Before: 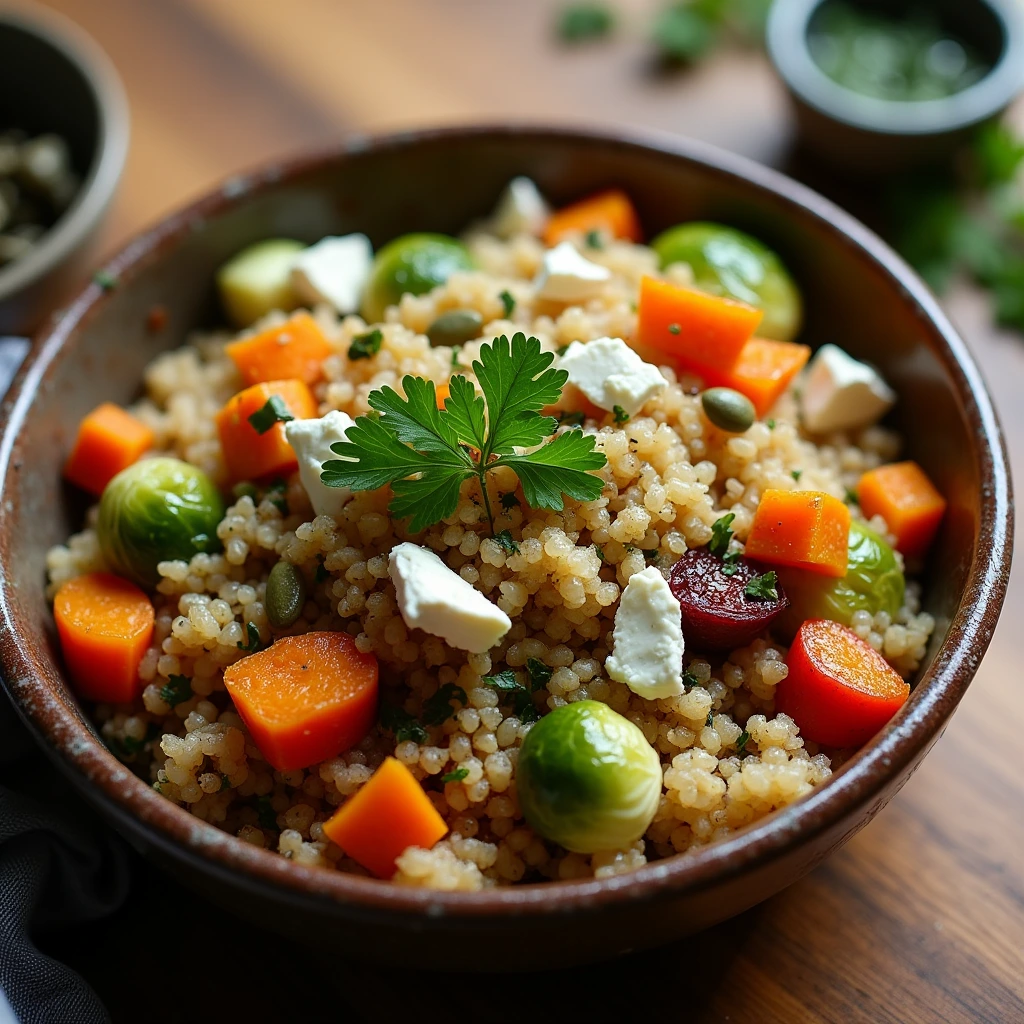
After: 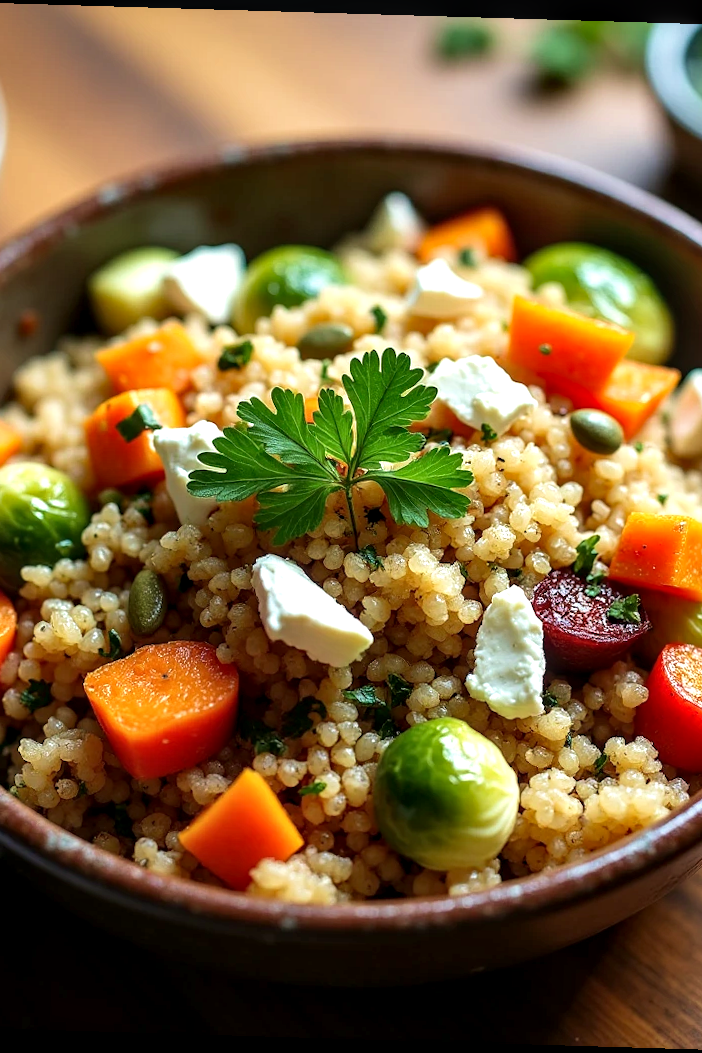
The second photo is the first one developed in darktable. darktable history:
contrast equalizer: octaves 7, y [[0.6 ×6], [0.55 ×6], [0 ×6], [0 ×6], [0 ×6]], mix 0.15
velvia: on, module defaults
crop and rotate: left 14.292%, right 19.041%
exposure: black level correction 0.001, exposure 0.5 EV, compensate exposure bias true, compensate highlight preservation false
local contrast: on, module defaults
rotate and perspective: rotation 1.72°, automatic cropping off
